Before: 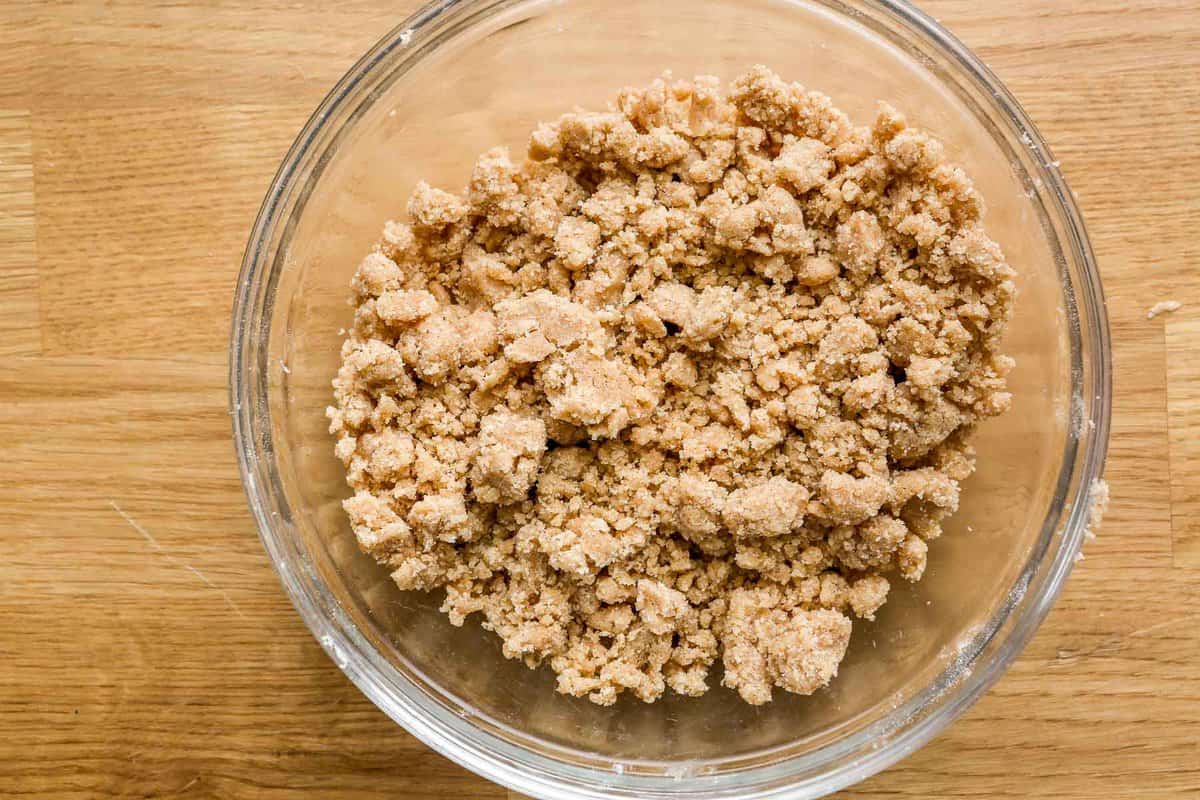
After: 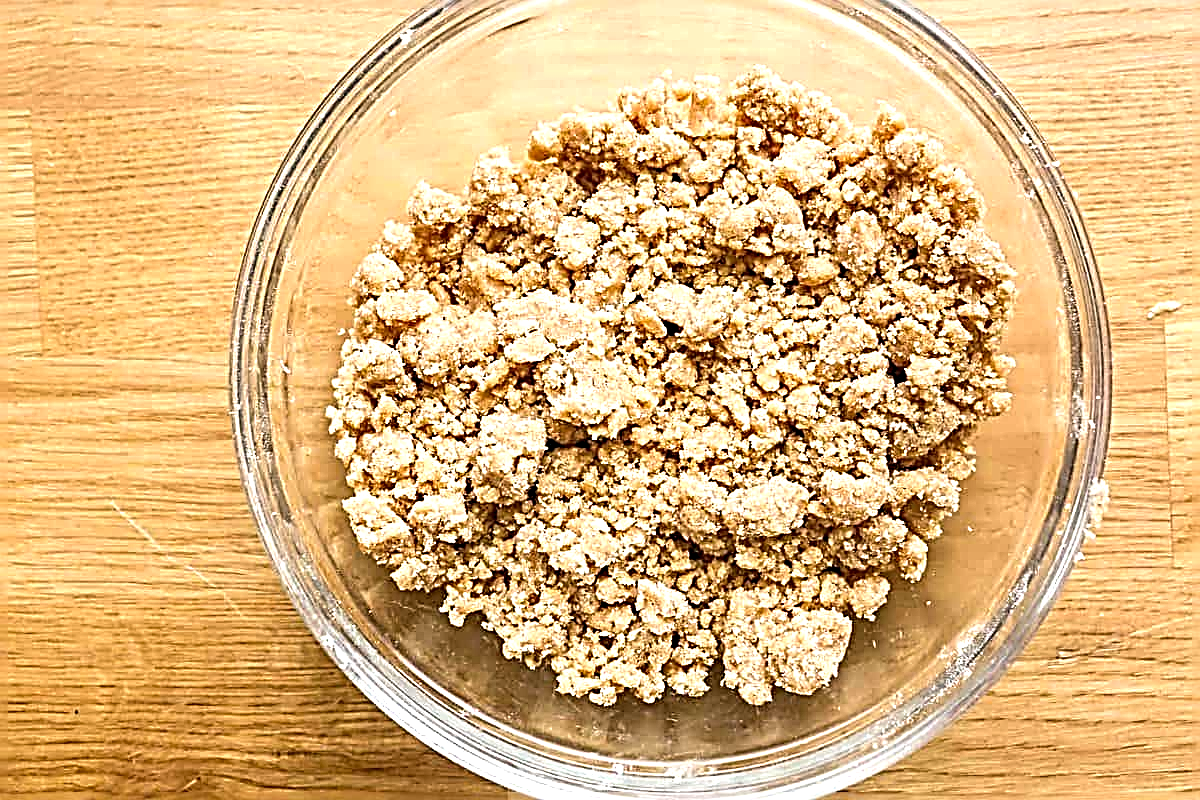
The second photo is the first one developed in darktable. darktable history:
exposure: black level correction 0, exposure 0.7 EV, compensate exposure bias true, compensate highlight preservation false
sharpen: radius 3.158, amount 1.731
